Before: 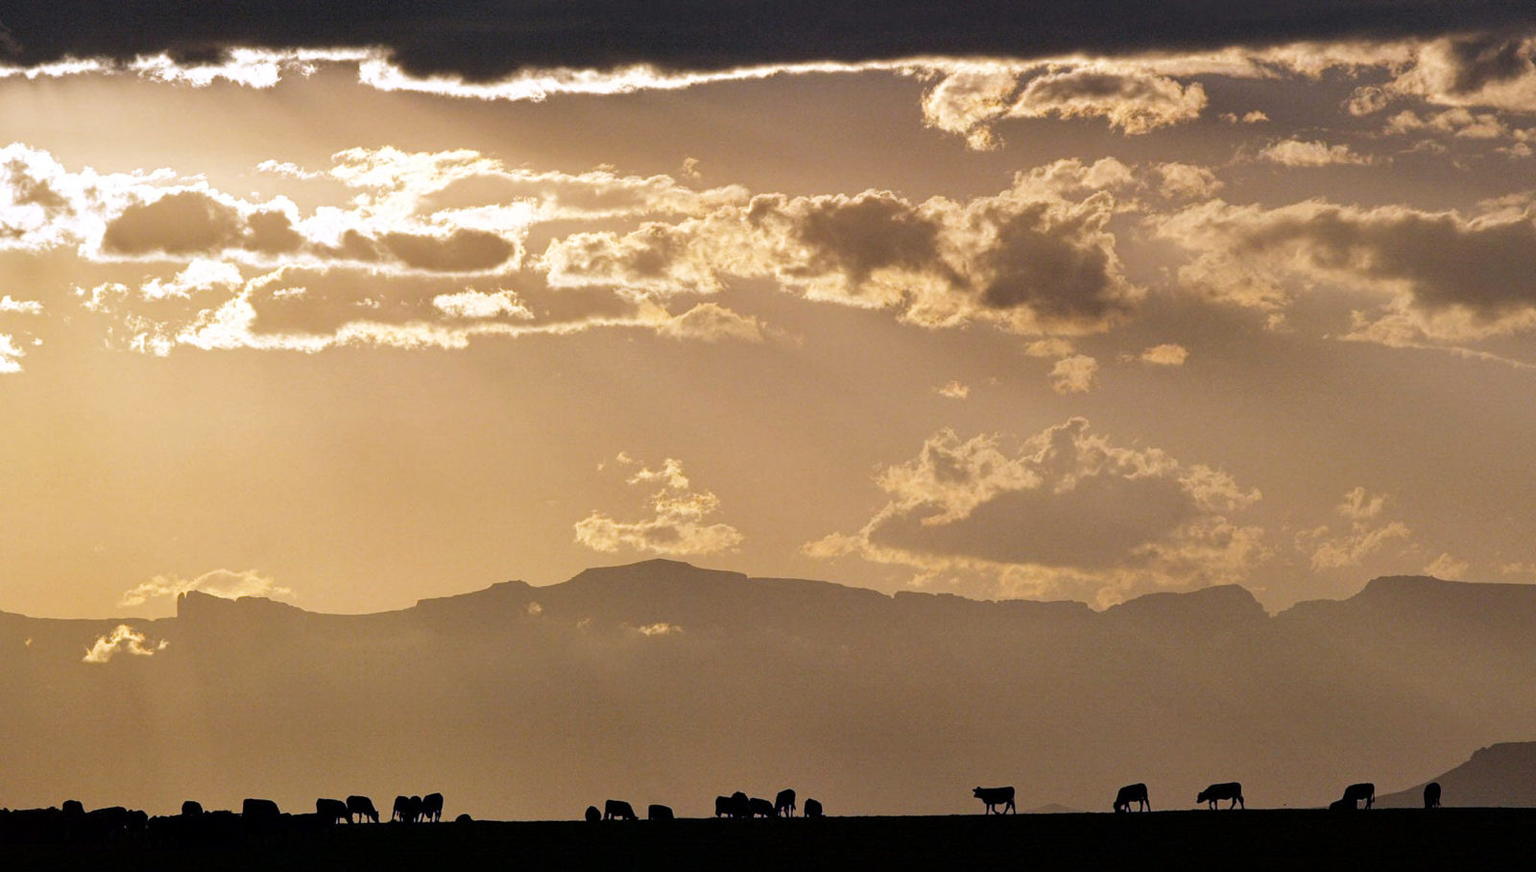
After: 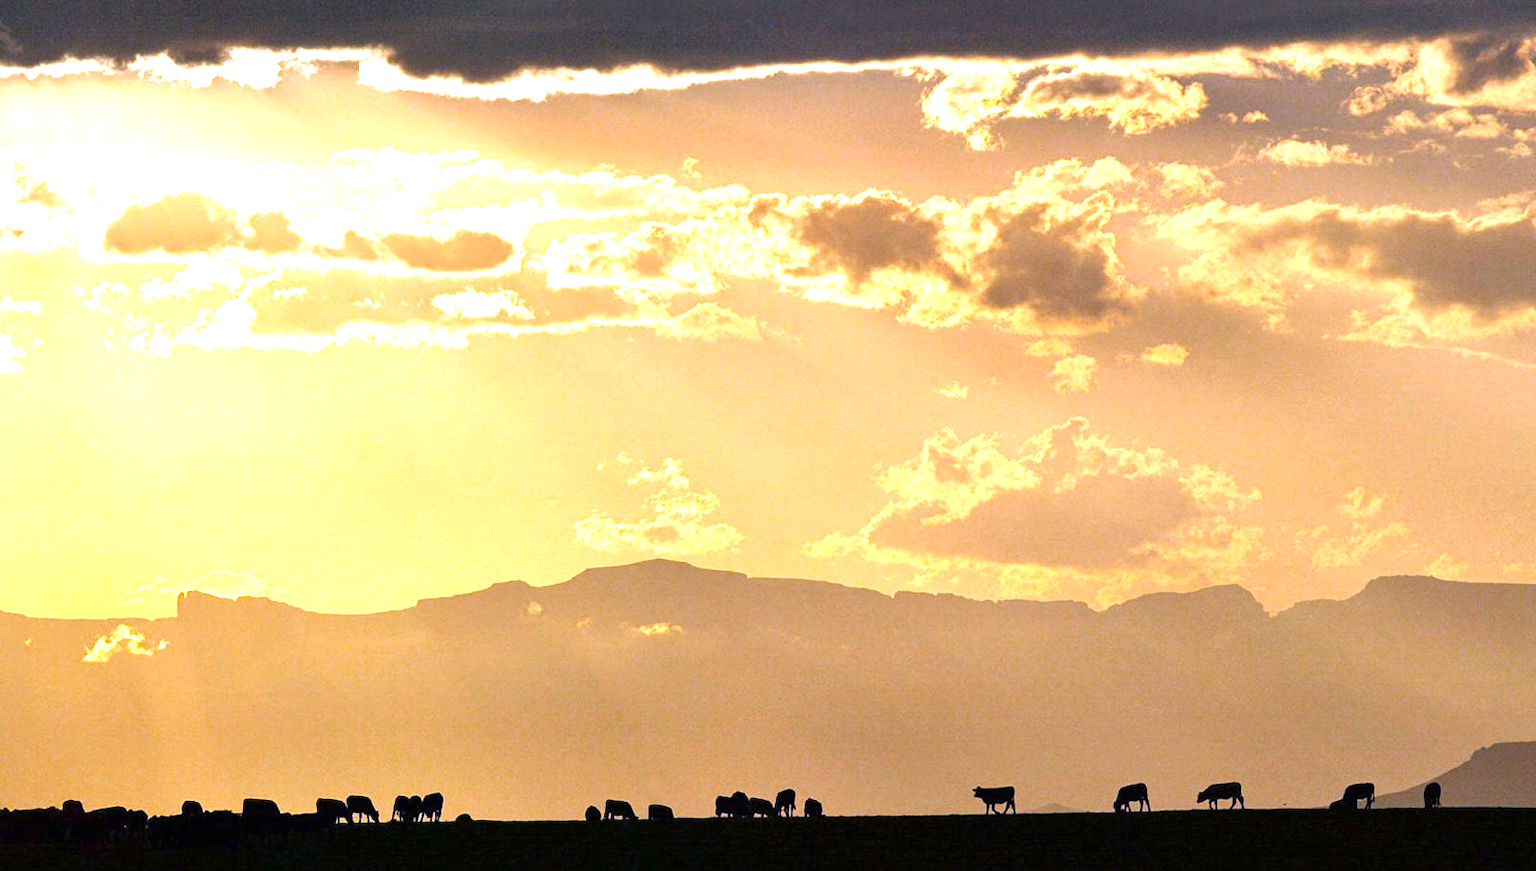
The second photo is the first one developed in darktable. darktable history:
color balance rgb: perceptual saturation grading › global saturation 9.787%, global vibrance 16.666%, saturation formula JzAzBz (2021)
exposure: black level correction 0, exposure 1.468 EV, compensate highlight preservation false
